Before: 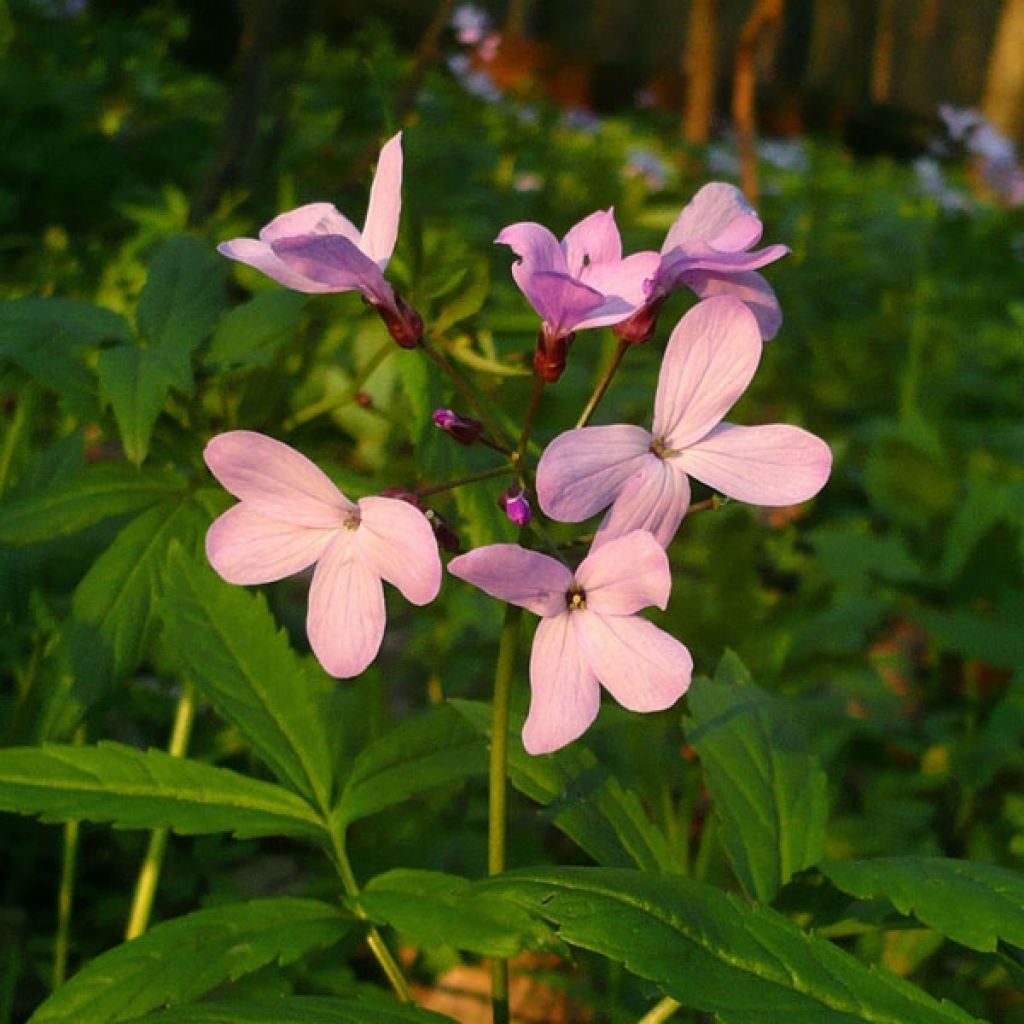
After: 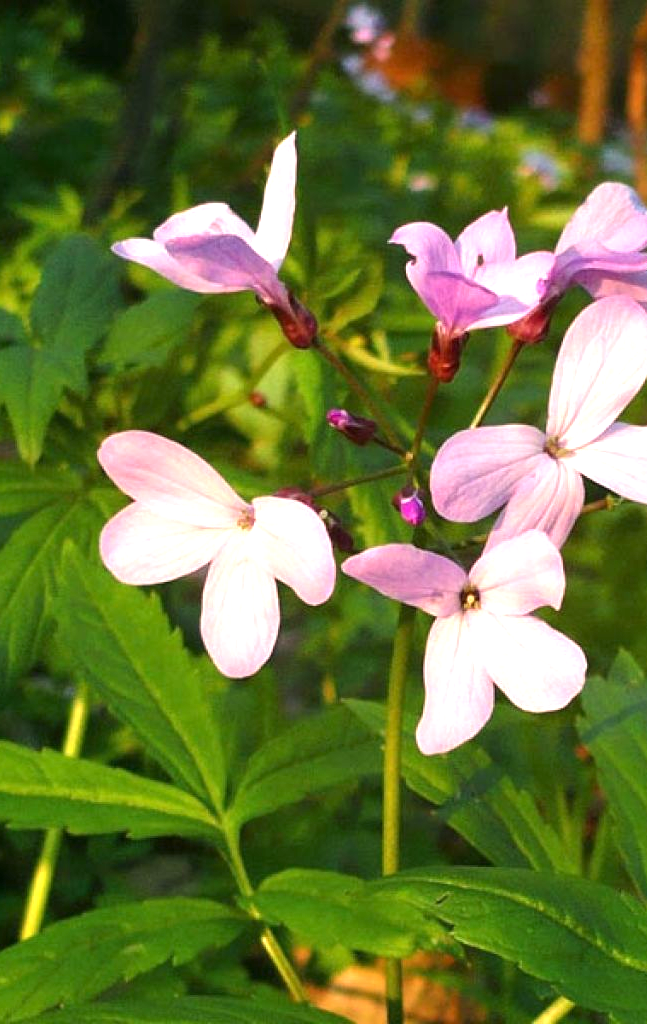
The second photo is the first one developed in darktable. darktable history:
crop: left 10.388%, right 26.416%
exposure: exposure 1 EV, compensate exposure bias true, compensate highlight preservation false
